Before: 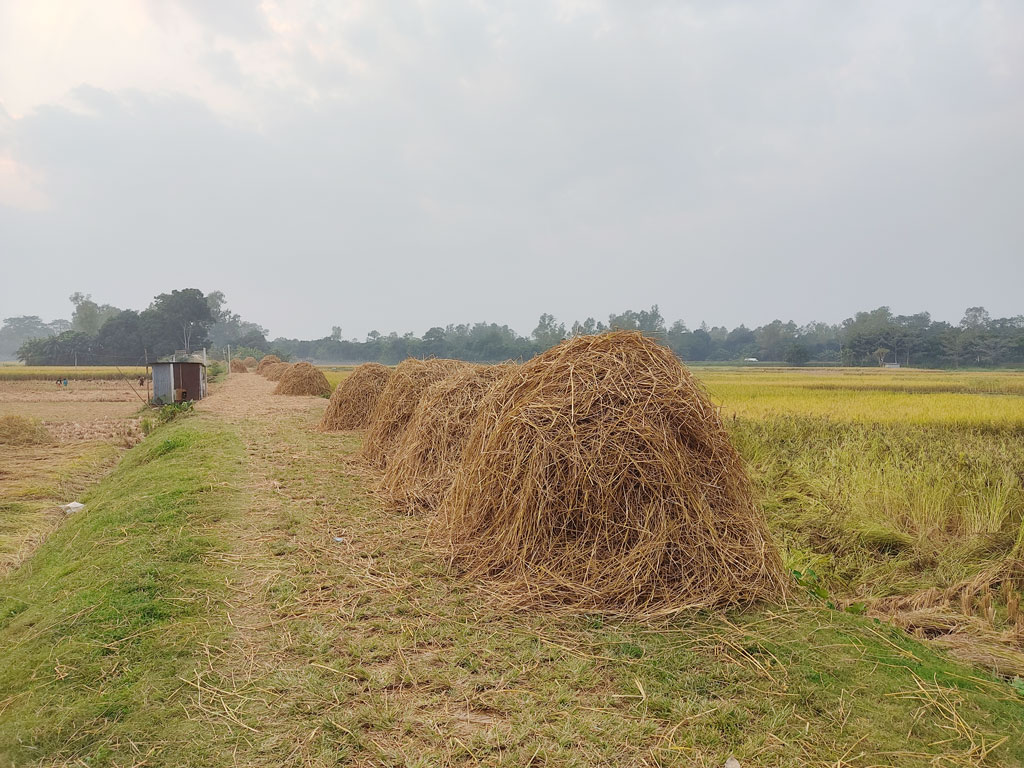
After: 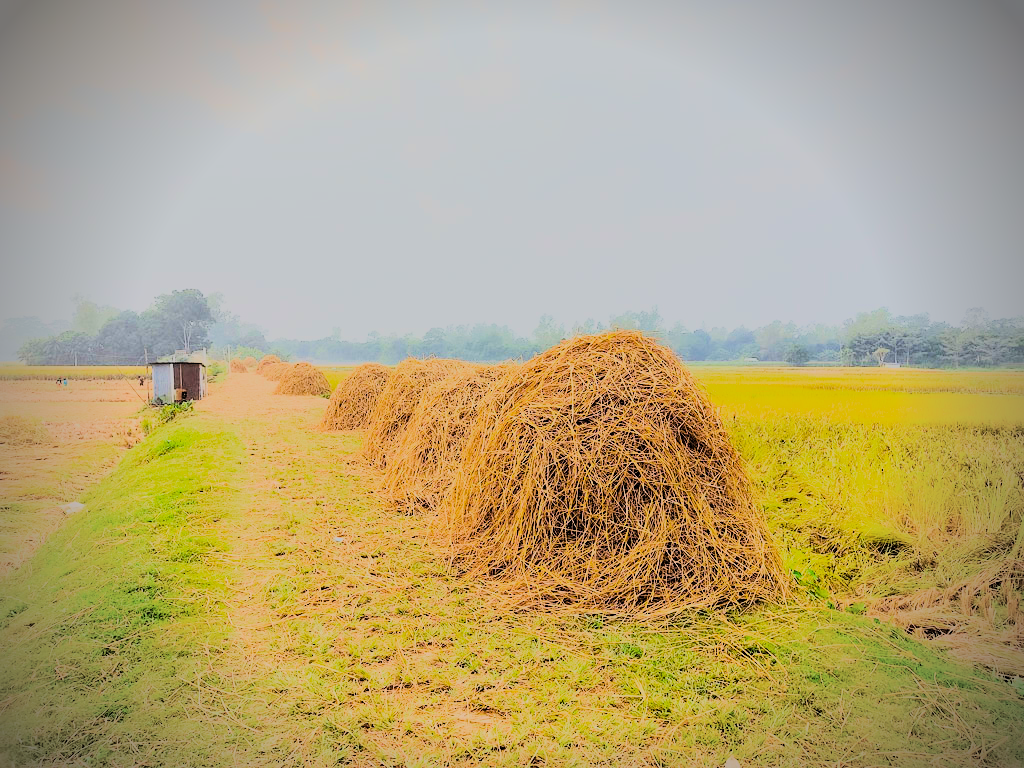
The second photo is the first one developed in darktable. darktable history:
color balance rgb: perceptual saturation grading › global saturation 25%, perceptual brilliance grading › mid-tones 10%, perceptual brilliance grading › shadows 15%, global vibrance 20%
vignetting: fall-off start 75%, brightness -0.692, width/height ratio 1.084
filmic rgb: black relative exposure -6.15 EV, white relative exposure 6.96 EV, hardness 2.23, color science v6 (2022)
rgb curve: curves: ch0 [(0, 0) (0.21, 0.15) (0.24, 0.21) (0.5, 0.75) (0.75, 0.96) (0.89, 0.99) (1, 1)]; ch1 [(0, 0.02) (0.21, 0.13) (0.25, 0.2) (0.5, 0.67) (0.75, 0.9) (0.89, 0.97) (1, 1)]; ch2 [(0, 0.02) (0.21, 0.13) (0.25, 0.2) (0.5, 0.67) (0.75, 0.9) (0.89, 0.97) (1, 1)], compensate middle gray true
